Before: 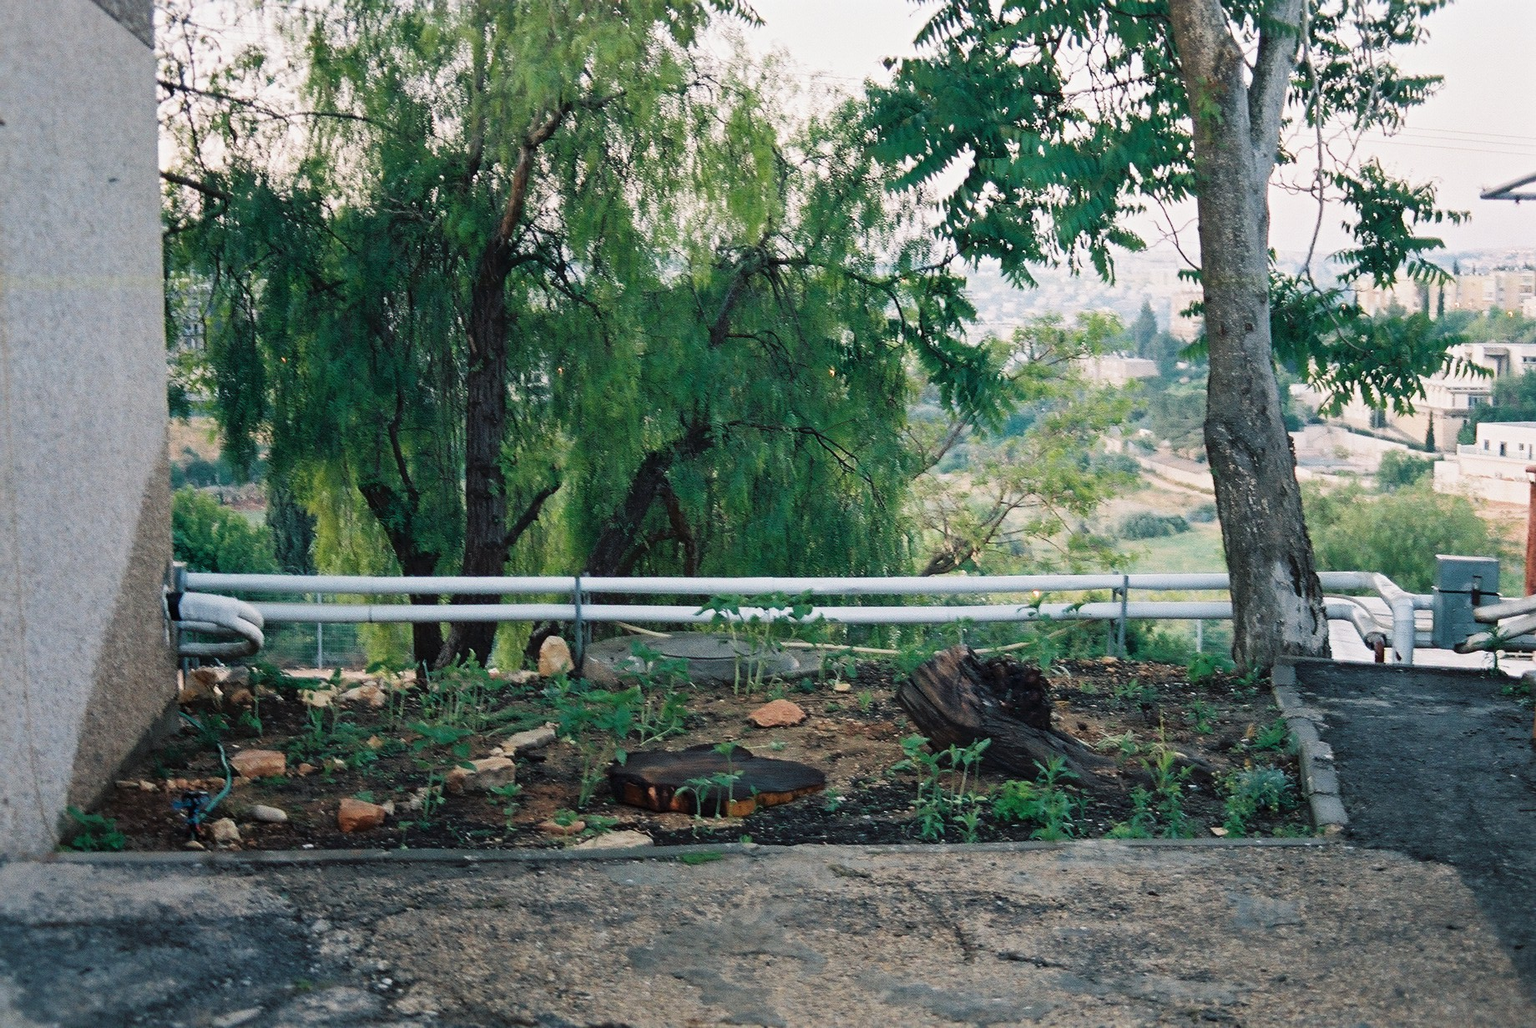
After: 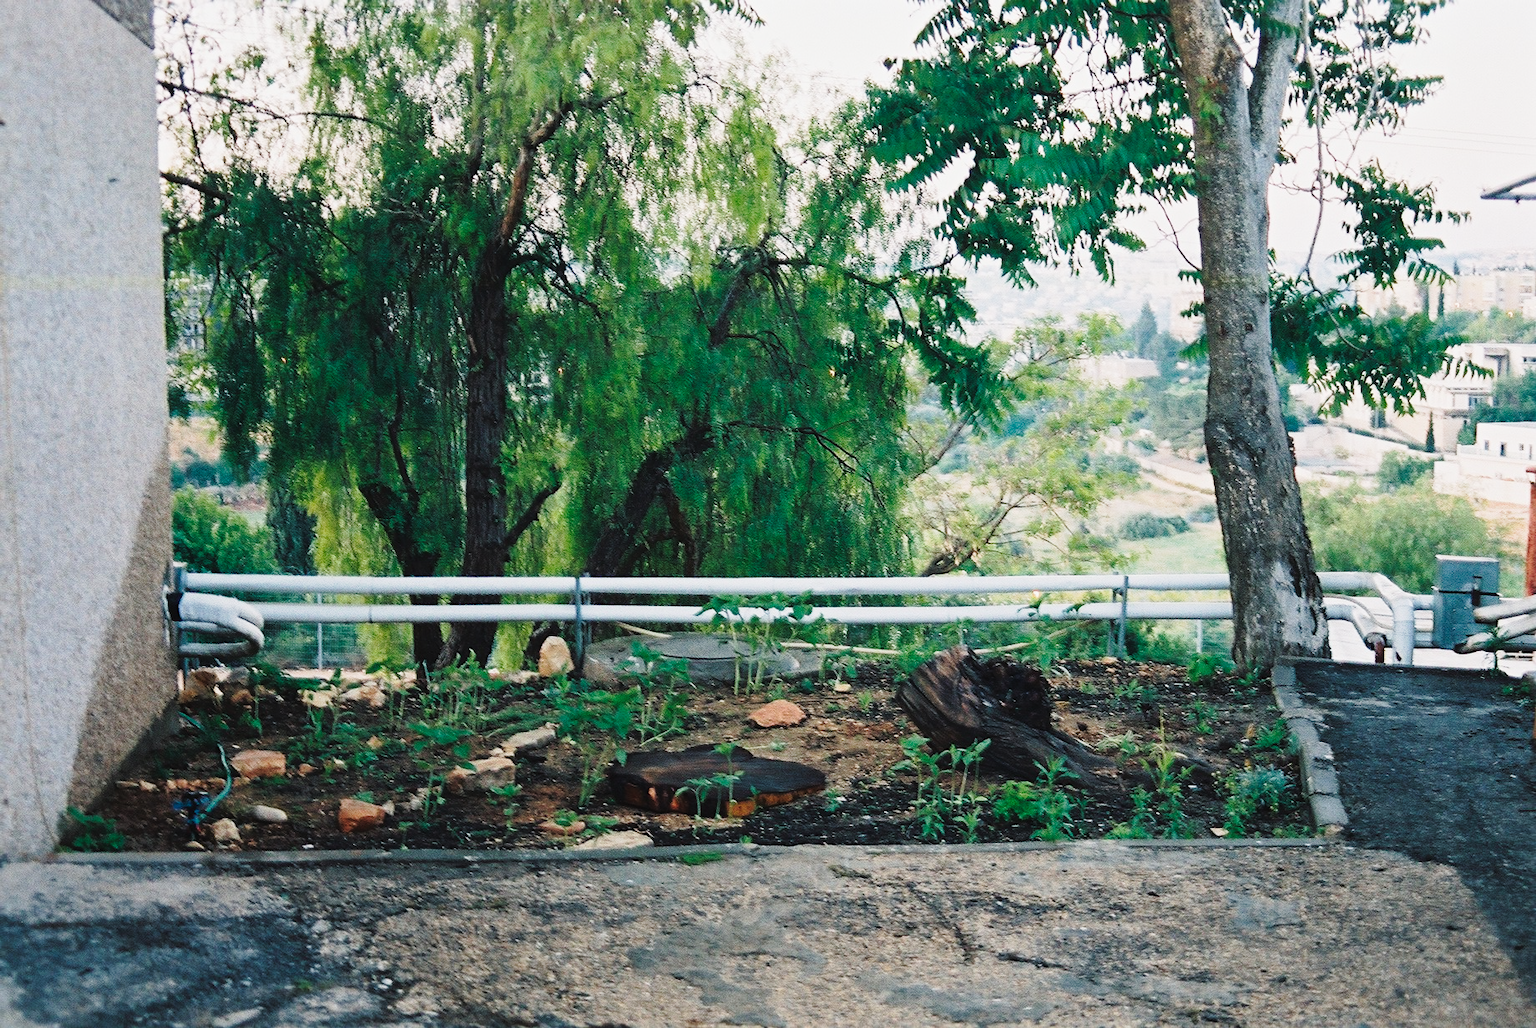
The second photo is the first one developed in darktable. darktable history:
tone curve: curves: ch0 [(0, 0.028) (0.037, 0.05) (0.123, 0.114) (0.19, 0.176) (0.269, 0.27) (0.48, 0.57) (0.595, 0.695) (0.718, 0.823) (0.855, 0.913) (1, 0.982)]; ch1 [(0, 0) (0.243, 0.245) (0.422, 0.415) (0.493, 0.495) (0.508, 0.506) (0.536, 0.538) (0.569, 0.58) (0.611, 0.644) (0.769, 0.807) (1, 1)]; ch2 [(0, 0) (0.249, 0.216) (0.349, 0.321) (0.424, 0.442) (0.476, 0.483) (0.498, 0.499) (0.517, 0.519) (0.532, 0.547) (0.569, 0.608) (0.614, 0.661) (0.706, 0.75) (0.808, 0.809) (0.991, 0.968)], preserve colors none
